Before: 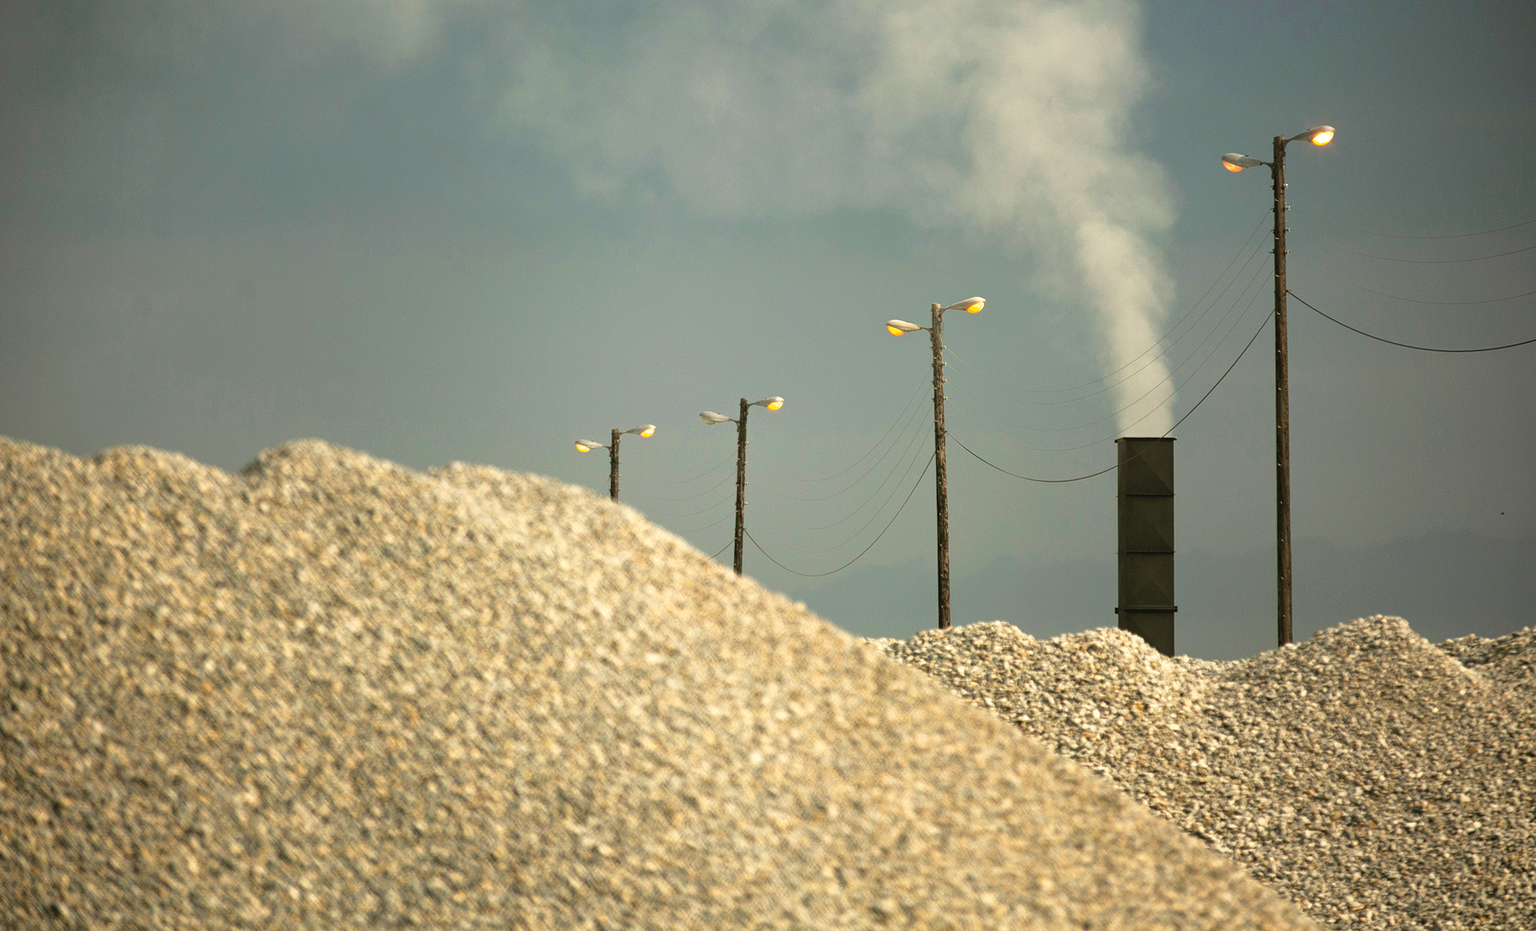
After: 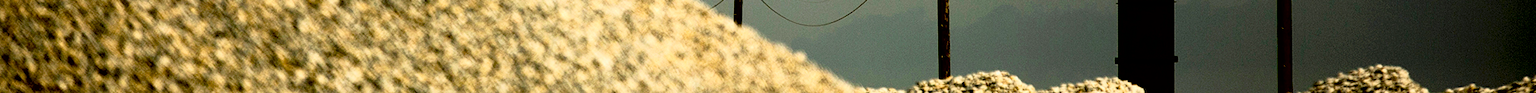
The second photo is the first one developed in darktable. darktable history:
tone curve: curves: ch0 [(0, 0) (0.042, 0.01) (0.223, 0.123) (0.59, 0.574) (0.802, 0.868) (1, 1)], color space Lab, linked channels, preserve colors none
crop and rotate: top 59.084%, bottom 30.916%
exposure: black level correction 0.1, exposure -0.092 EV, compensate highlight preservation false
white balance: emerald 1
